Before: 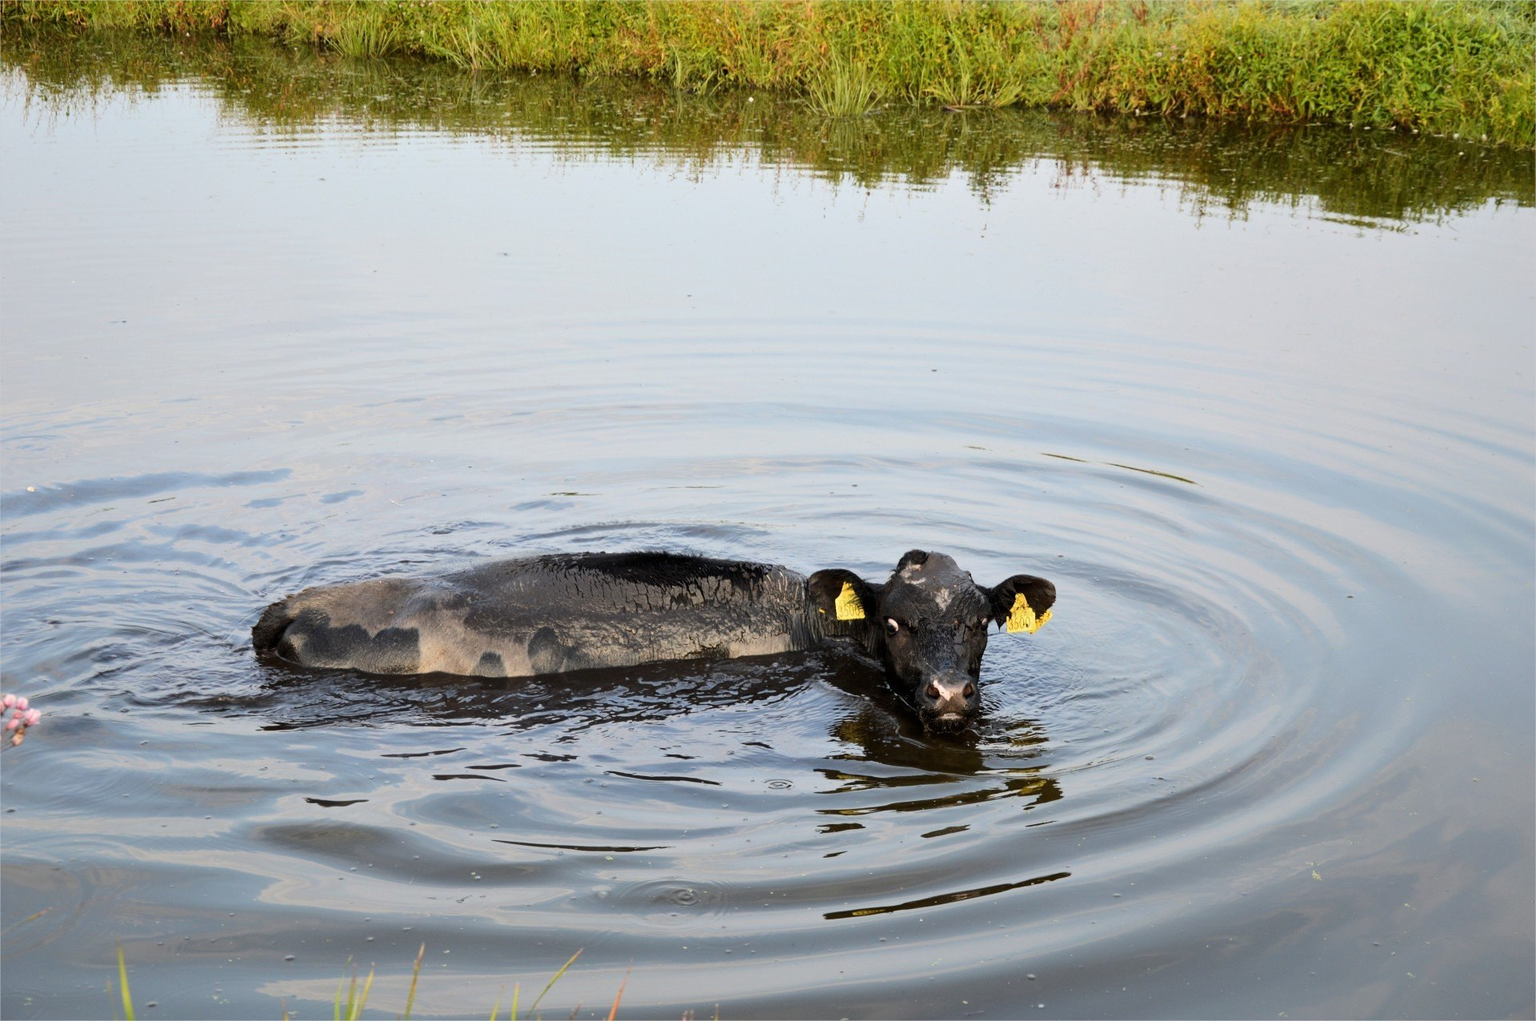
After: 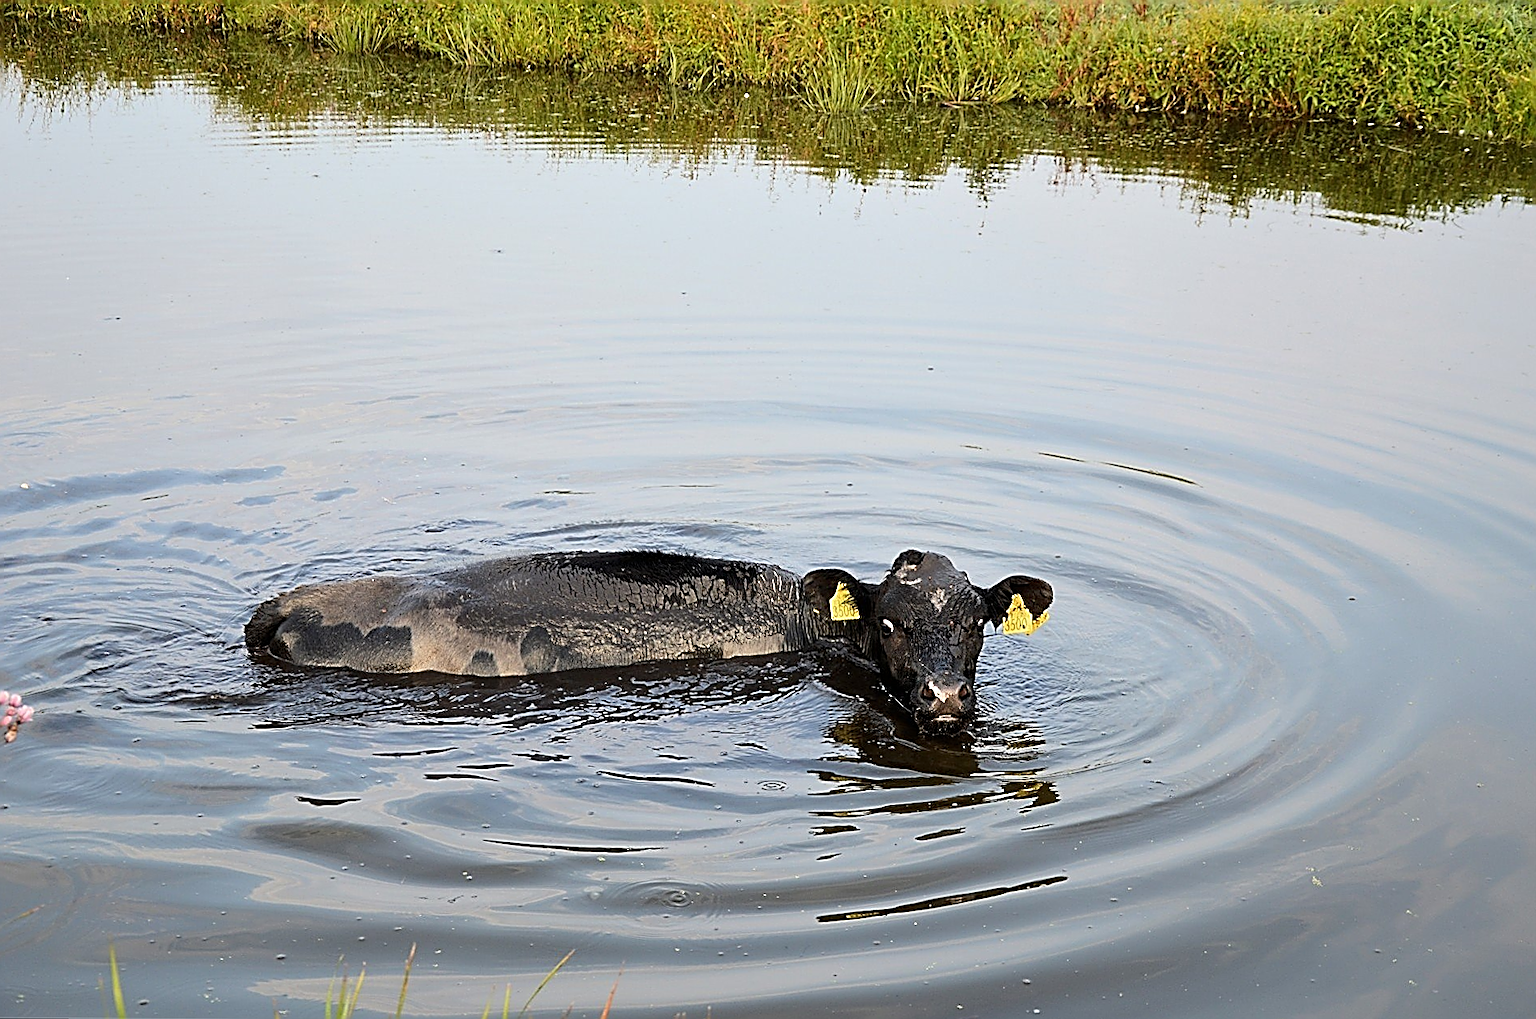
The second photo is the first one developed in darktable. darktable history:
sharpen: amount 2
rotate and perspective: rotation 0.192°, lens shift (horizontal) -0.015, crop left 0.005, crop right 0.996, crop top 0.006, crop bottom 0.99
